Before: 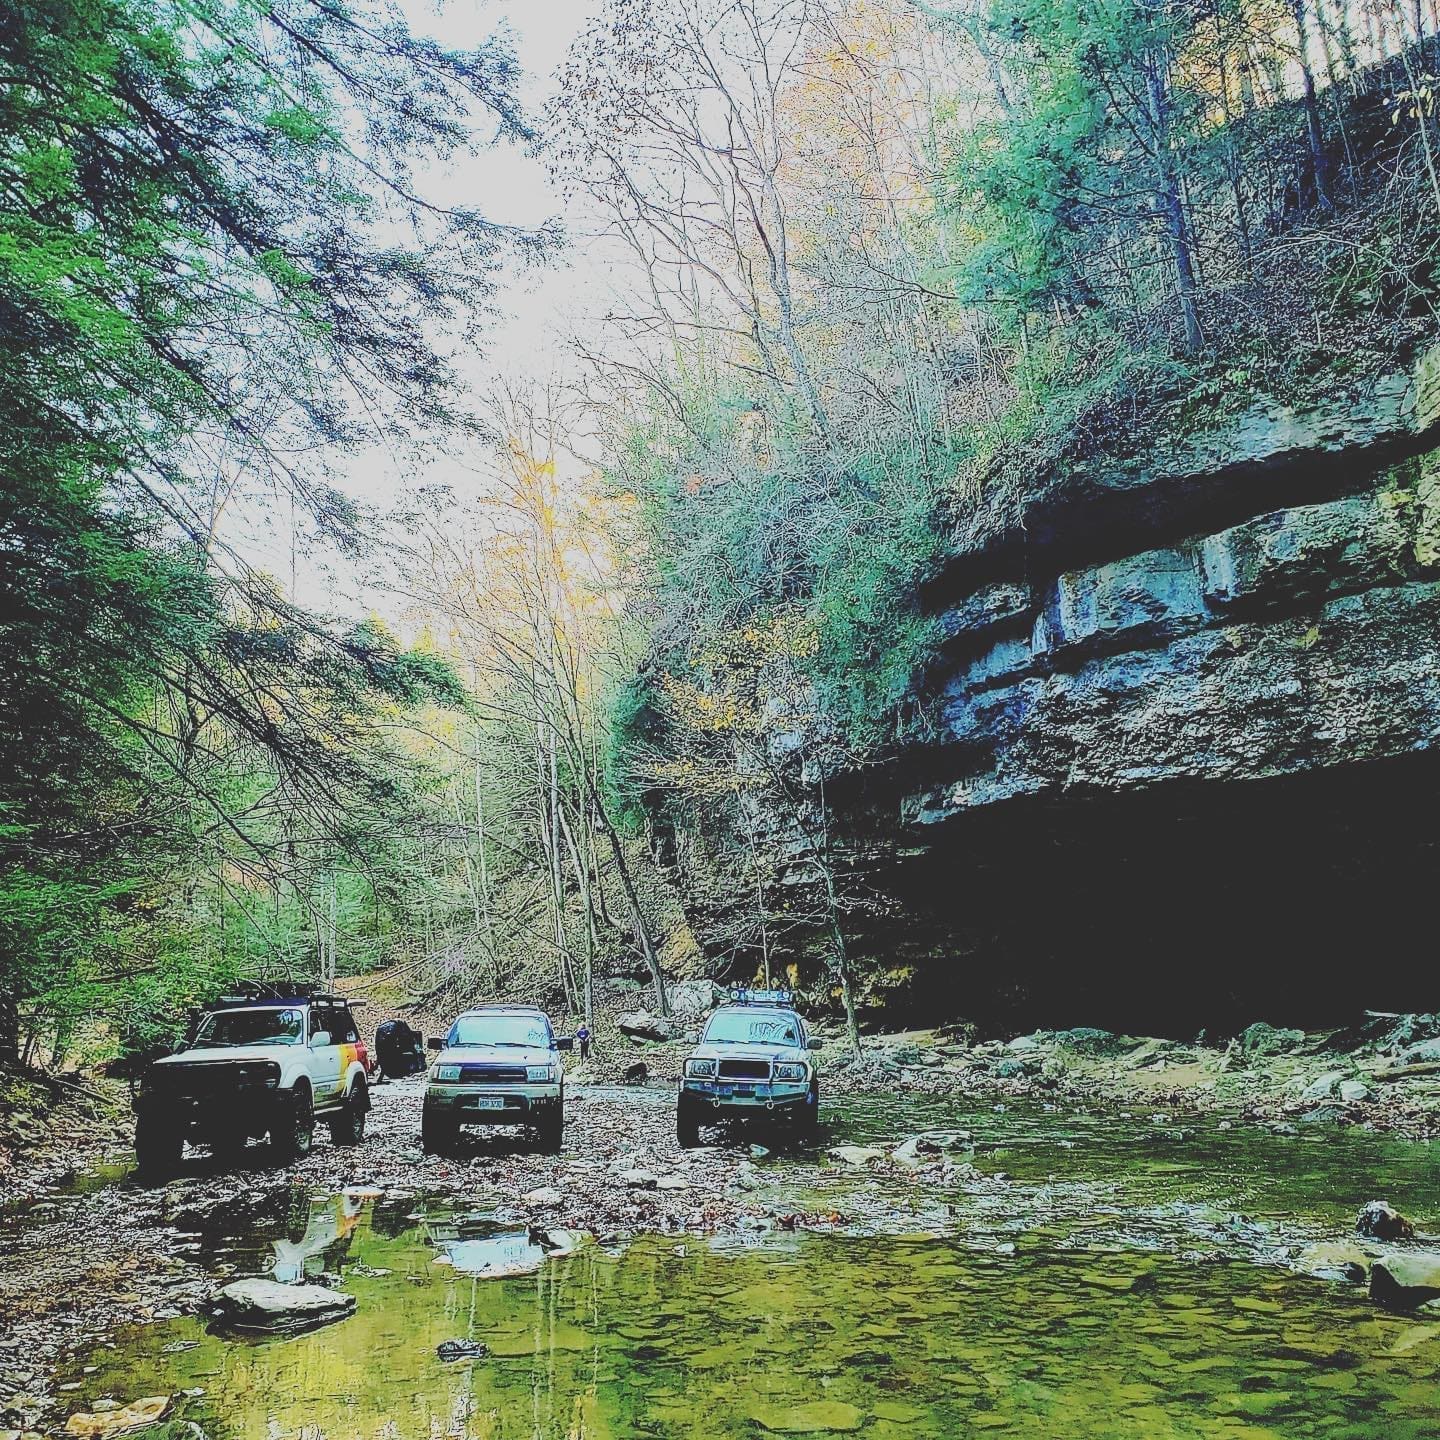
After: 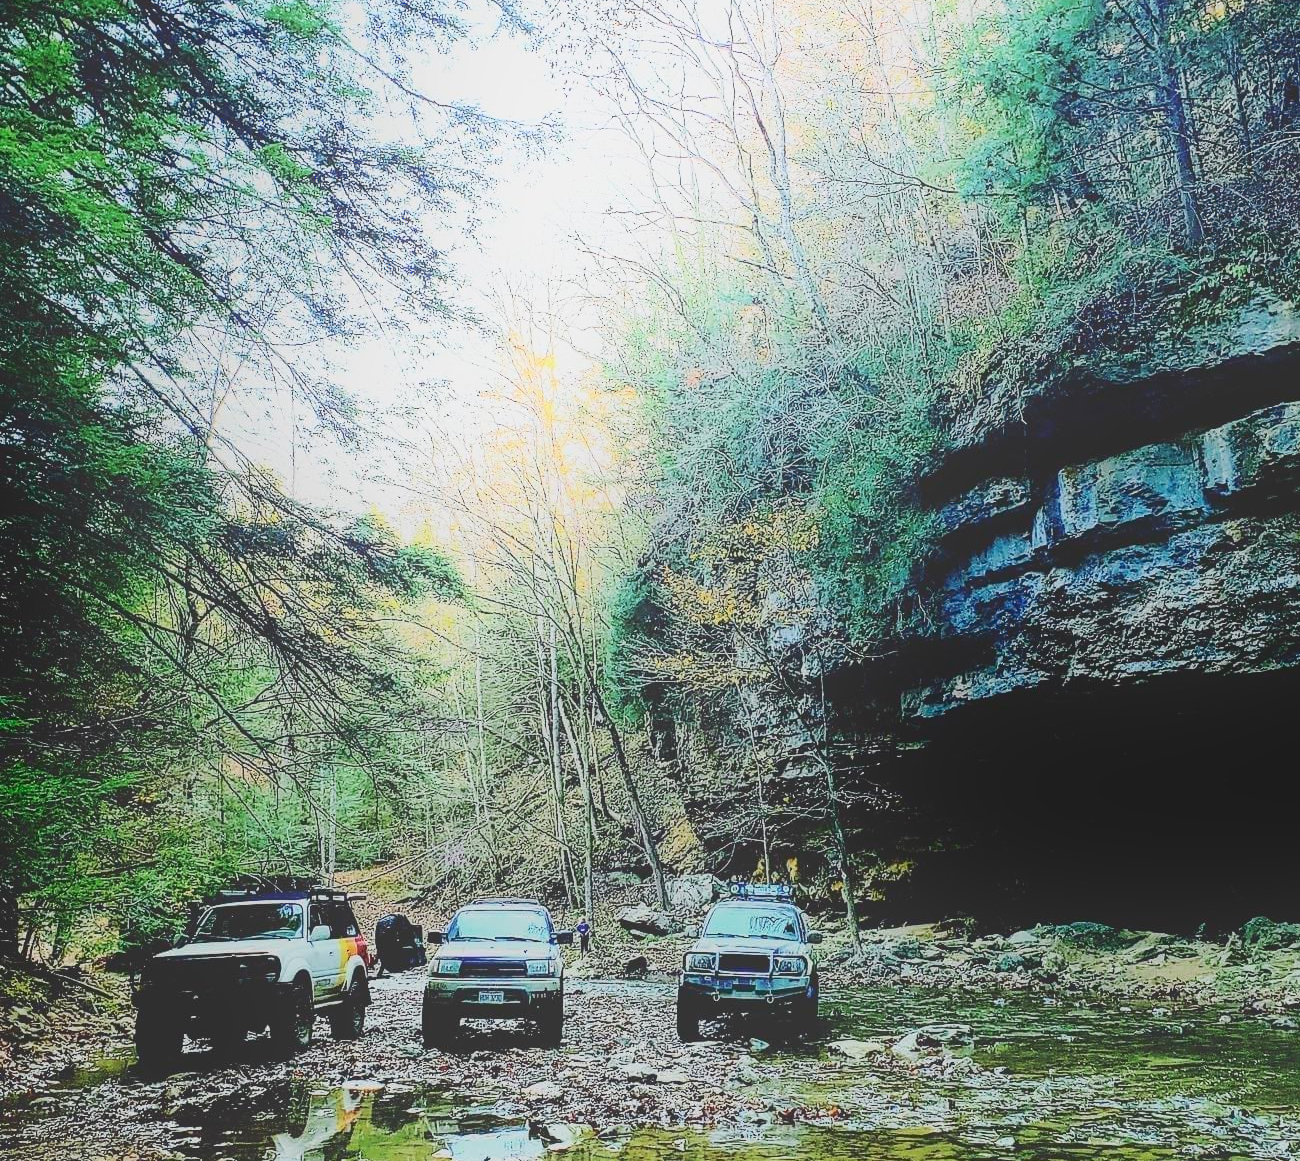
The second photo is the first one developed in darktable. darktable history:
tone curve: curves: ch0 [(0, 0) (0.003, 0.156) (0.011, 0.156) (0.025, 0.157) (0.044, 0.164) (0.069, 0.172) (0.1, 0.181) (0.136, 0.191) (0.177, 0.214) (0.224, 0.245) (0.277, 0.285) (0.335, 0.333) (0.399, 0.387) (0.468, 0.471) (0.543, 0.556) (0.623, 0.648) (0.709, 0.734) (0.801, 0.809) (0.898, 0.891) (1, 1)], color space Lab, linked channels, preserve colors none
shadows and highlights: shadows -89.68, highlights 89.63, soften with gaussian
crop: top 7.423%, right 9.718%, bottom 11.908%
